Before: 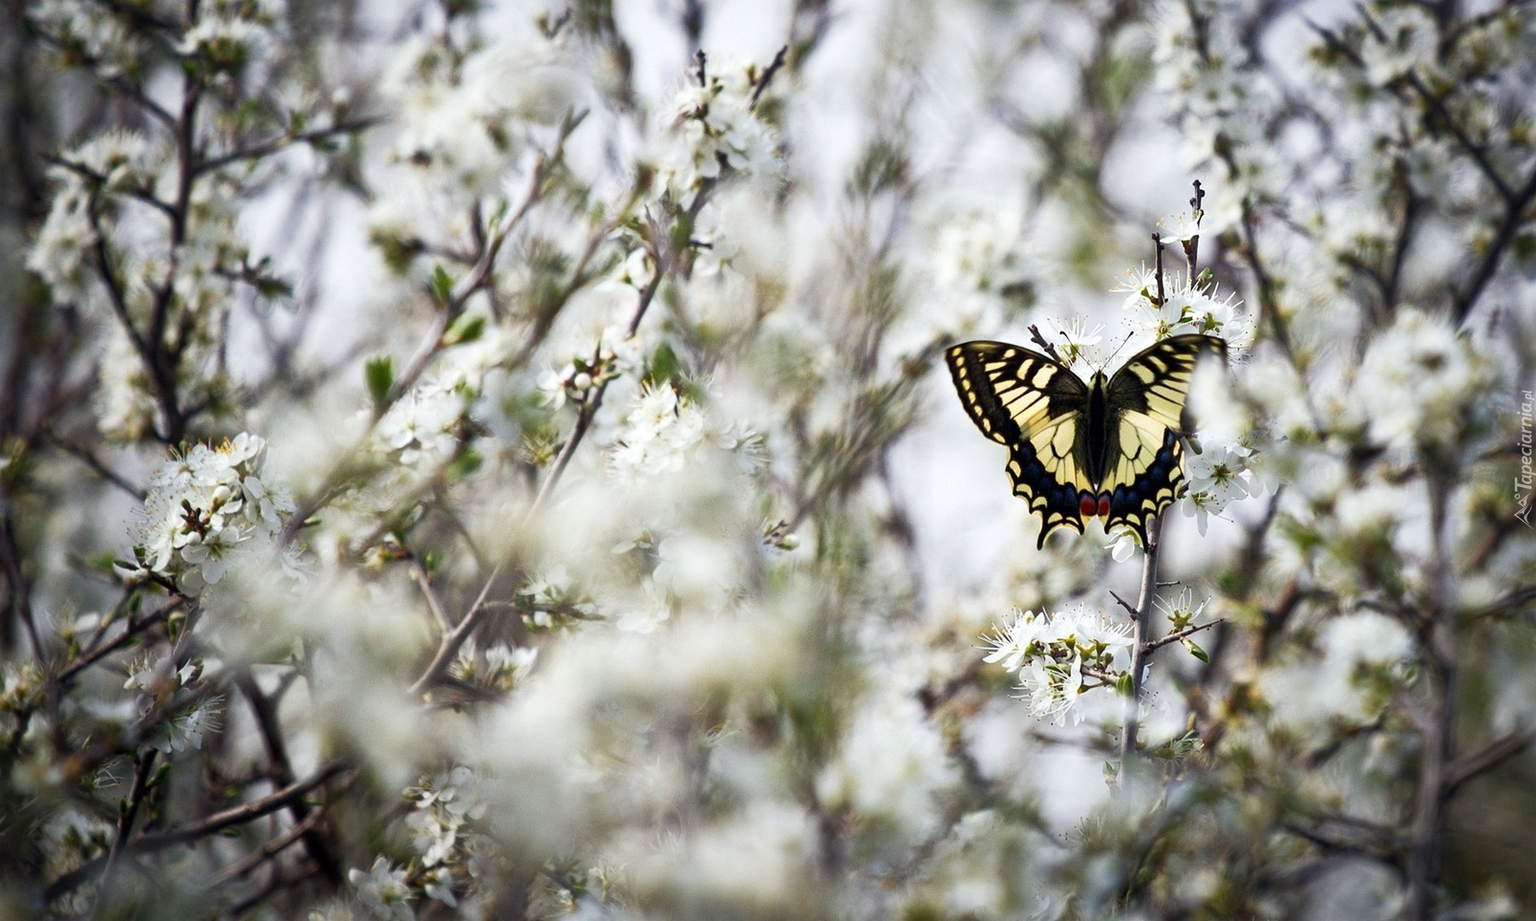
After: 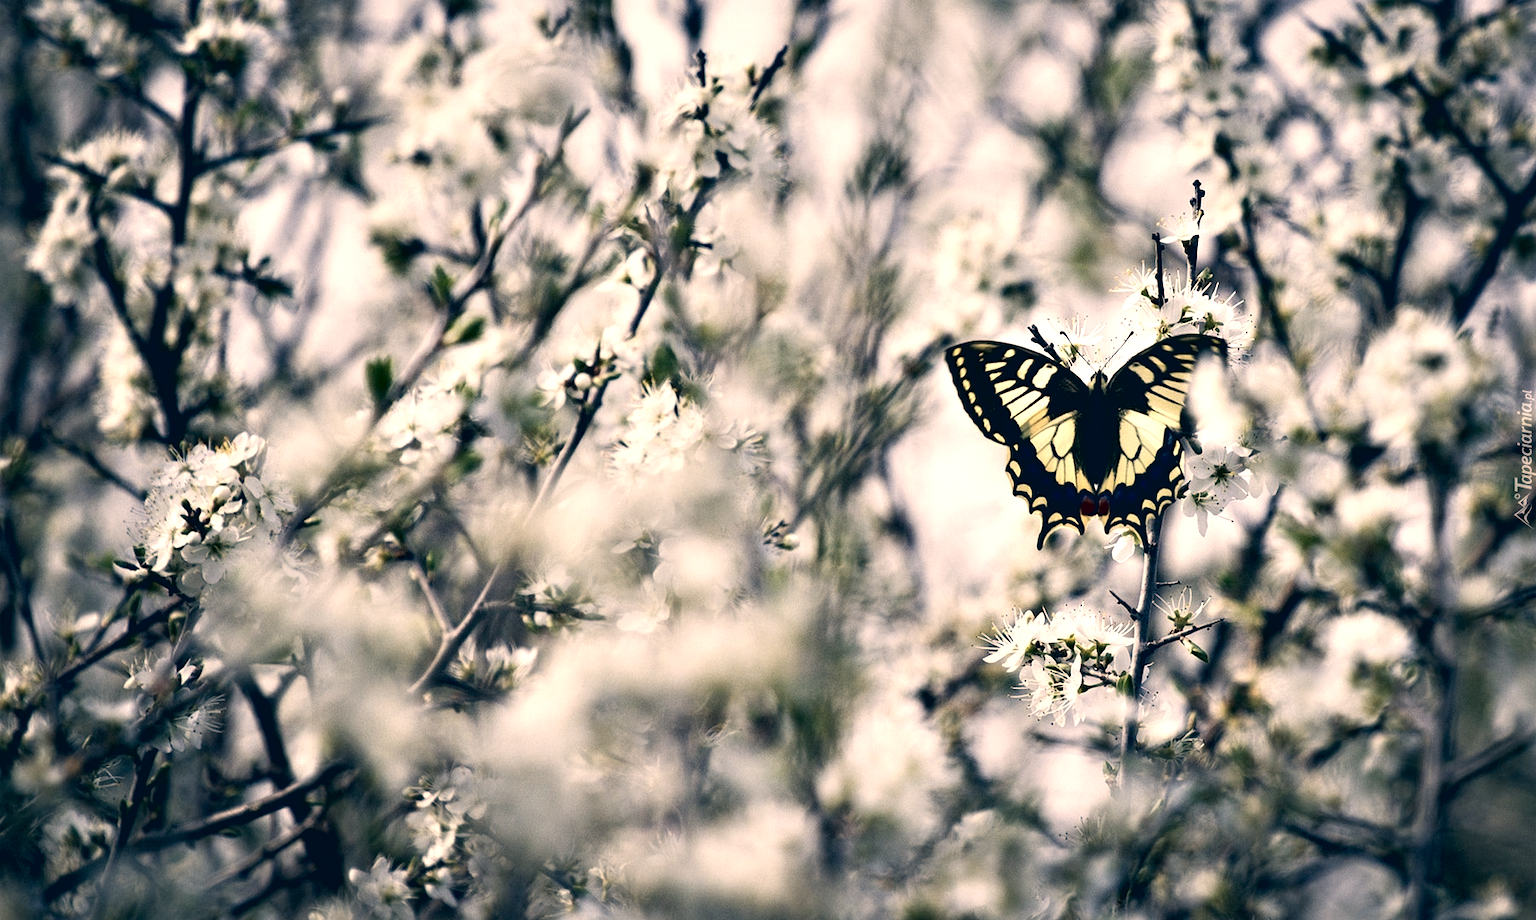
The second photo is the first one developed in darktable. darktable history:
contrast equalizer: y [[0.6 ×6], [0.55 ×6], [0 ×6], [0 ×6], [0 ×6]]
color correction: highlights a* 10.36, highlights b* 14.36, shadows a* -10.06, shadows b* -14.92
contrast brightness saturation: contrast -0.046, saturation -0.404
